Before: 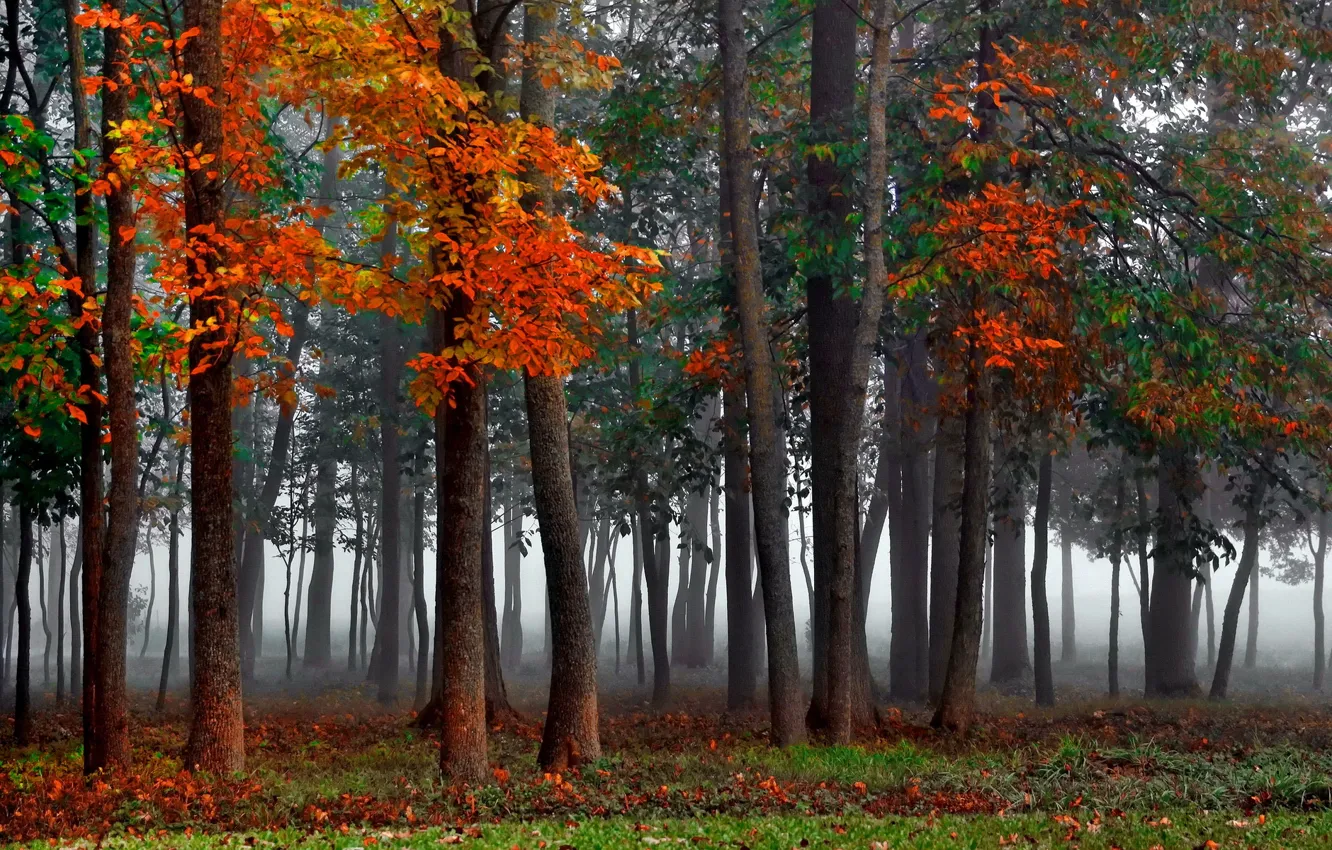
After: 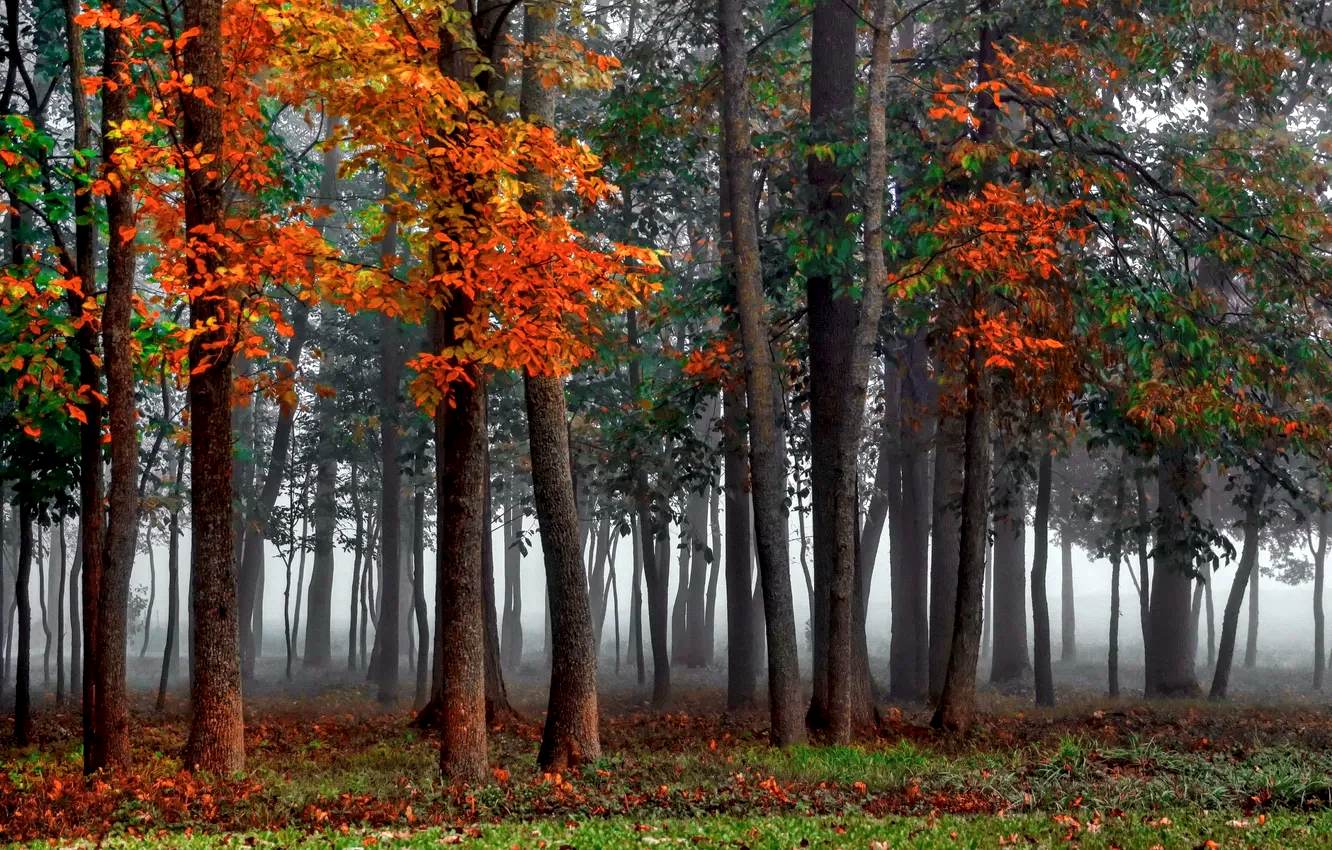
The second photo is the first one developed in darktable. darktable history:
local contrast: detail 130%
exposure: exposure 0.134 EV, compensate exposure bias true, compensate highlight preservation false
